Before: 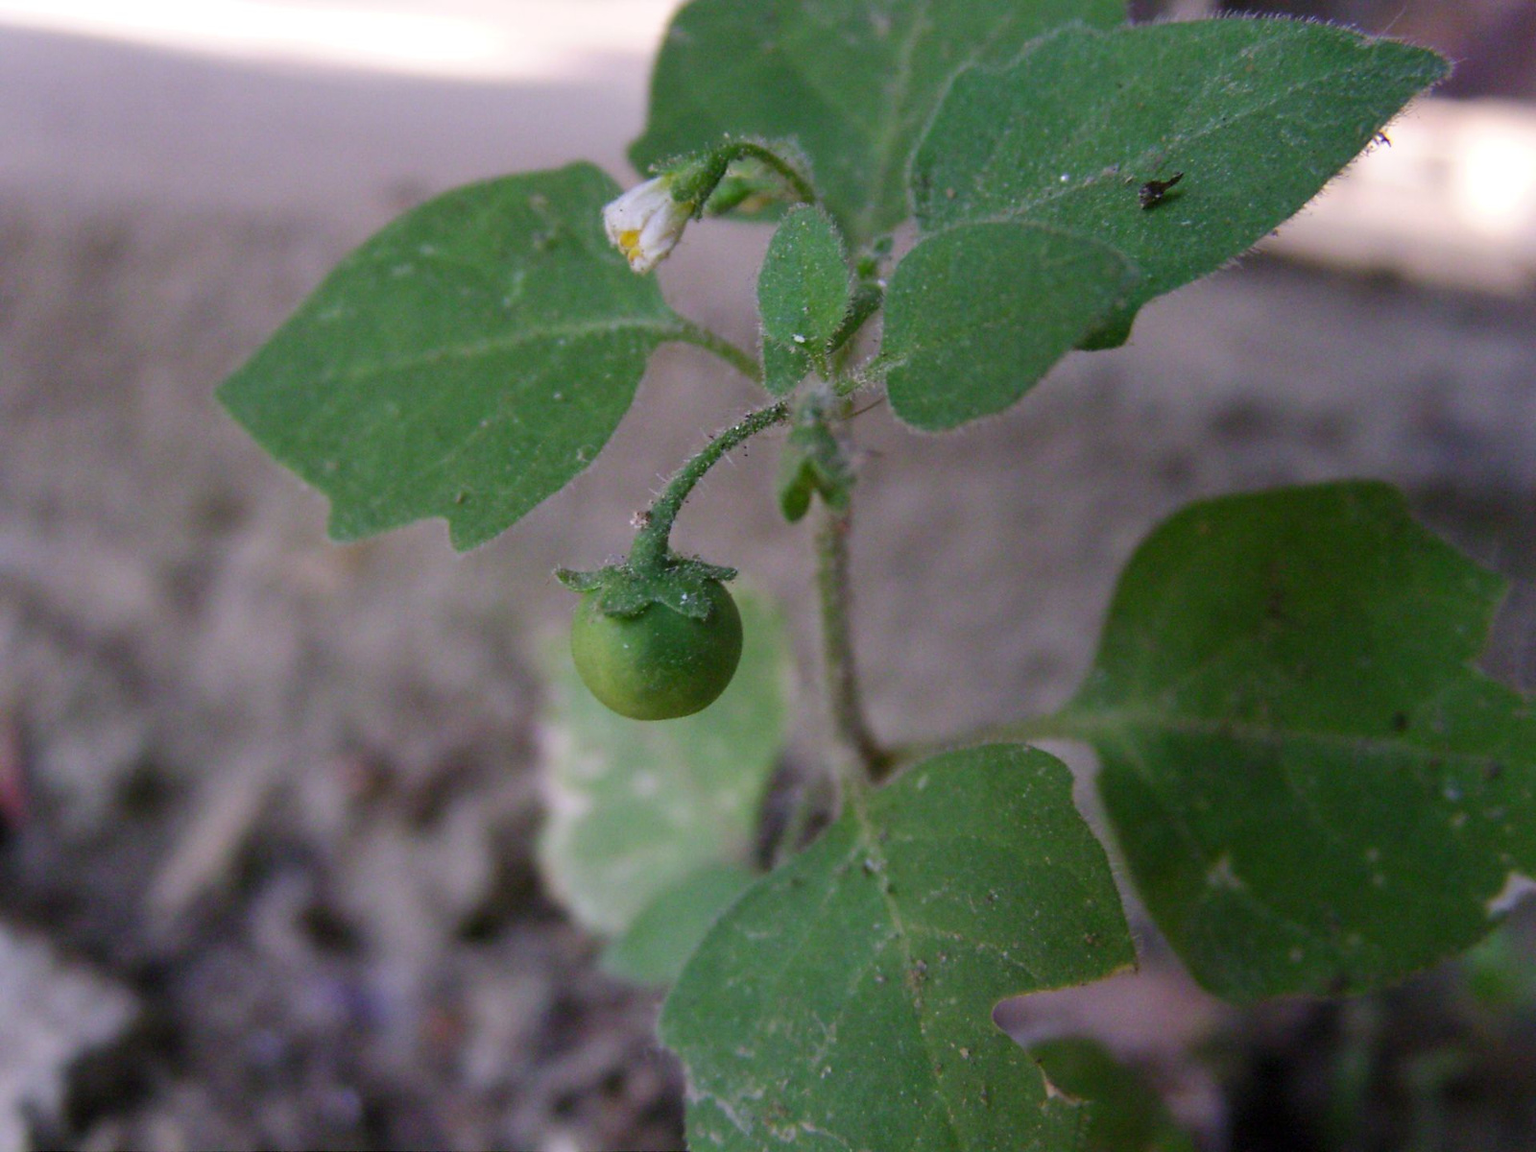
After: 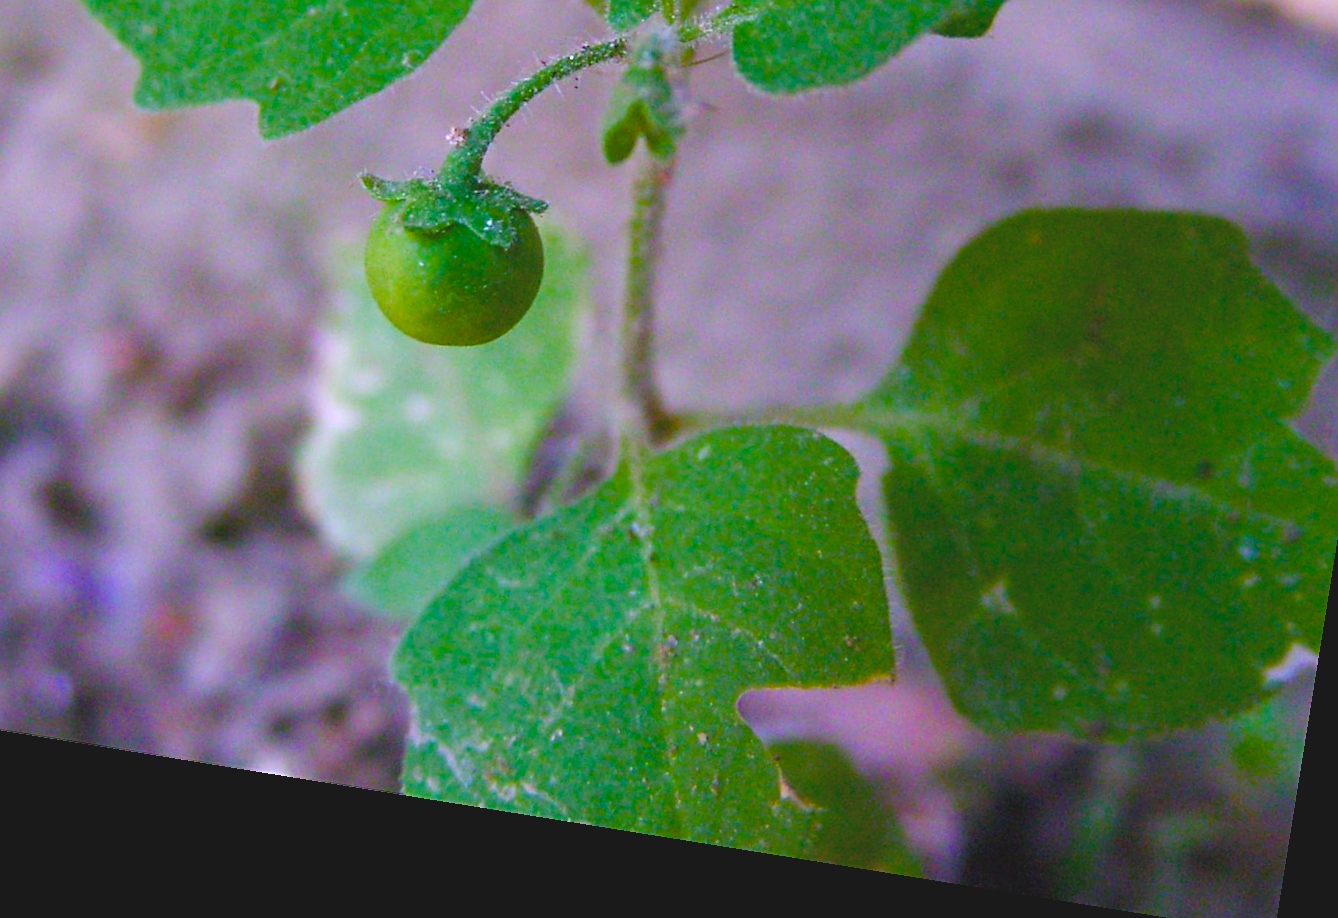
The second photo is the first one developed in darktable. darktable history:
crop and rotate: left 17.299%, top 35.115%, right 7.015%, bottom 1.024%
contrast brightness saturation: contrast -0.15, brightness 0.05, saturation -0.12
sharpen: on, module defaults
rotate and perspective: rotation 9.12°, automatic cropping off
exposure: exposure 0.367 EV, compensate highlight preservation false
color calibration: illuminant as shot in camera, x 0.358, y 0.373, temperature 4628.91 K
color balance rgb: linear chroma grading › shadows 10%, linear chroma grading › highlights 10%, linear chroma grading › global chroma 15%, linear chroma grading › mid-tones 15%, perceptual saturation grading › global saturation 40%, perceptual saturation grading › highlights -25%, perceptual saturation grading › mid-tones 35%, perceptual saturation grading › shadows 35%, perceptual brilliance grading › global brilliance 11.29%, global vibrance 11.29%
